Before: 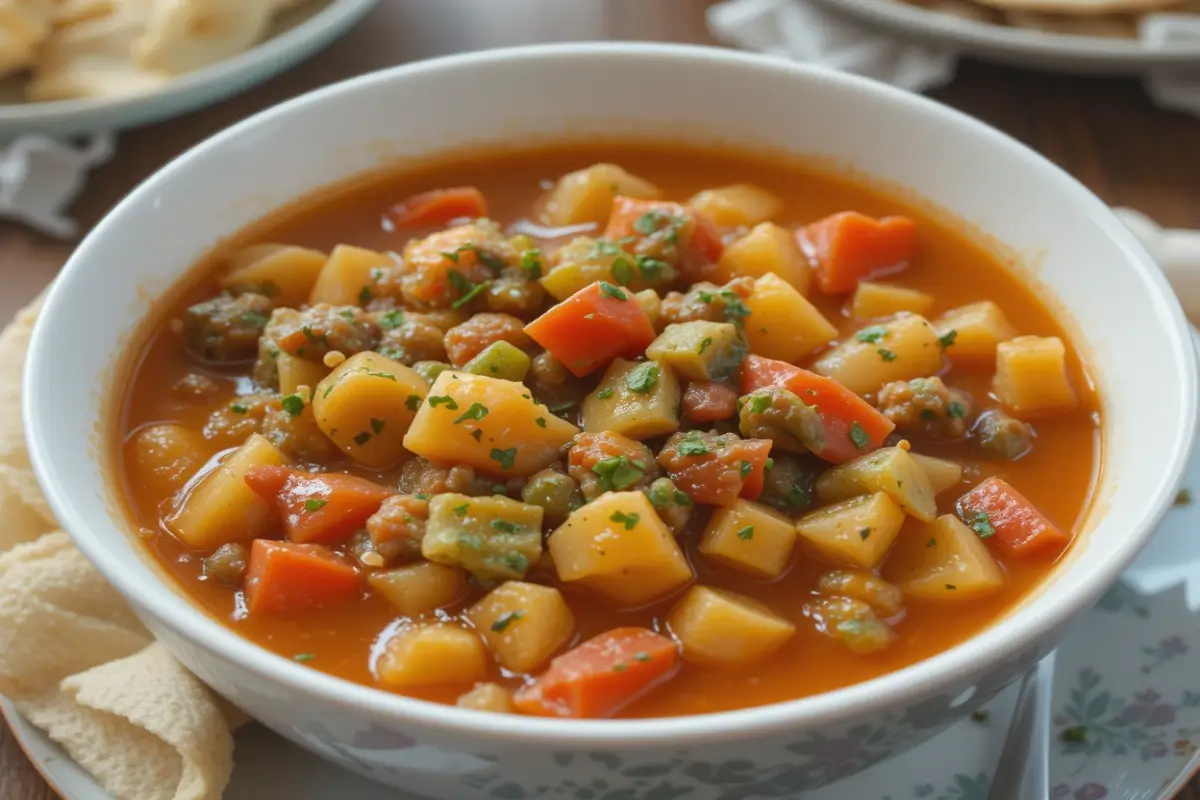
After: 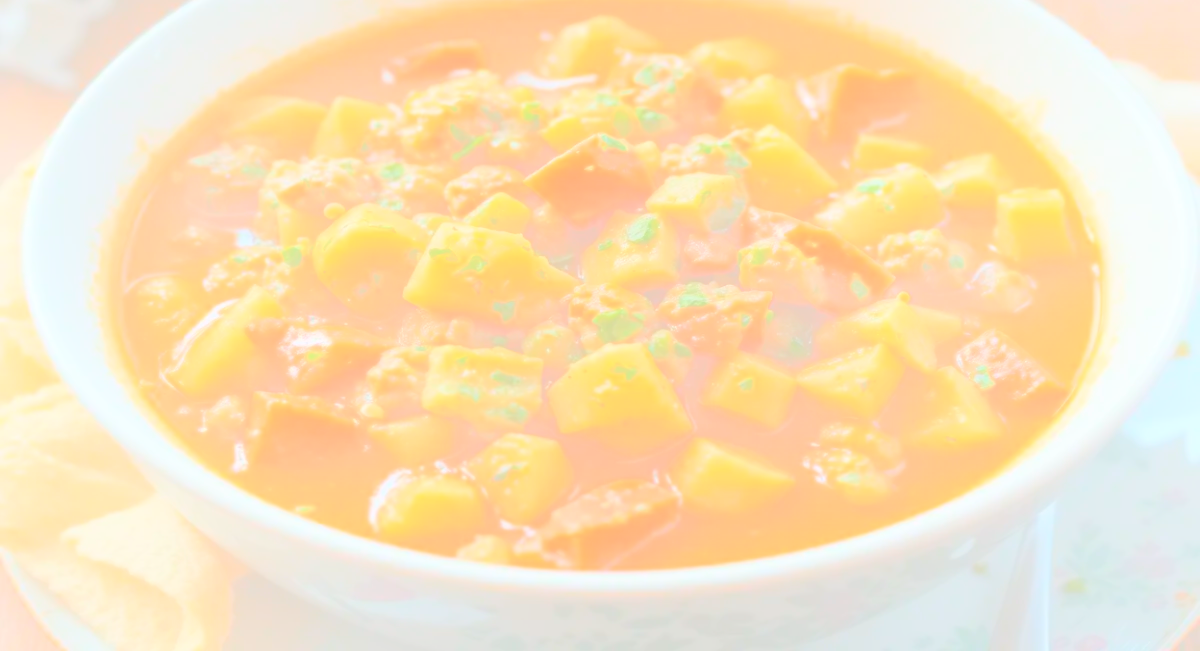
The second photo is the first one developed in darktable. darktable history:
shadows and highlights: shadows 25, highlights -25
bloom: size 70%, threshold 25%, strength 70%
white balance: emerald 1
crop and rotate: top 18.507%
